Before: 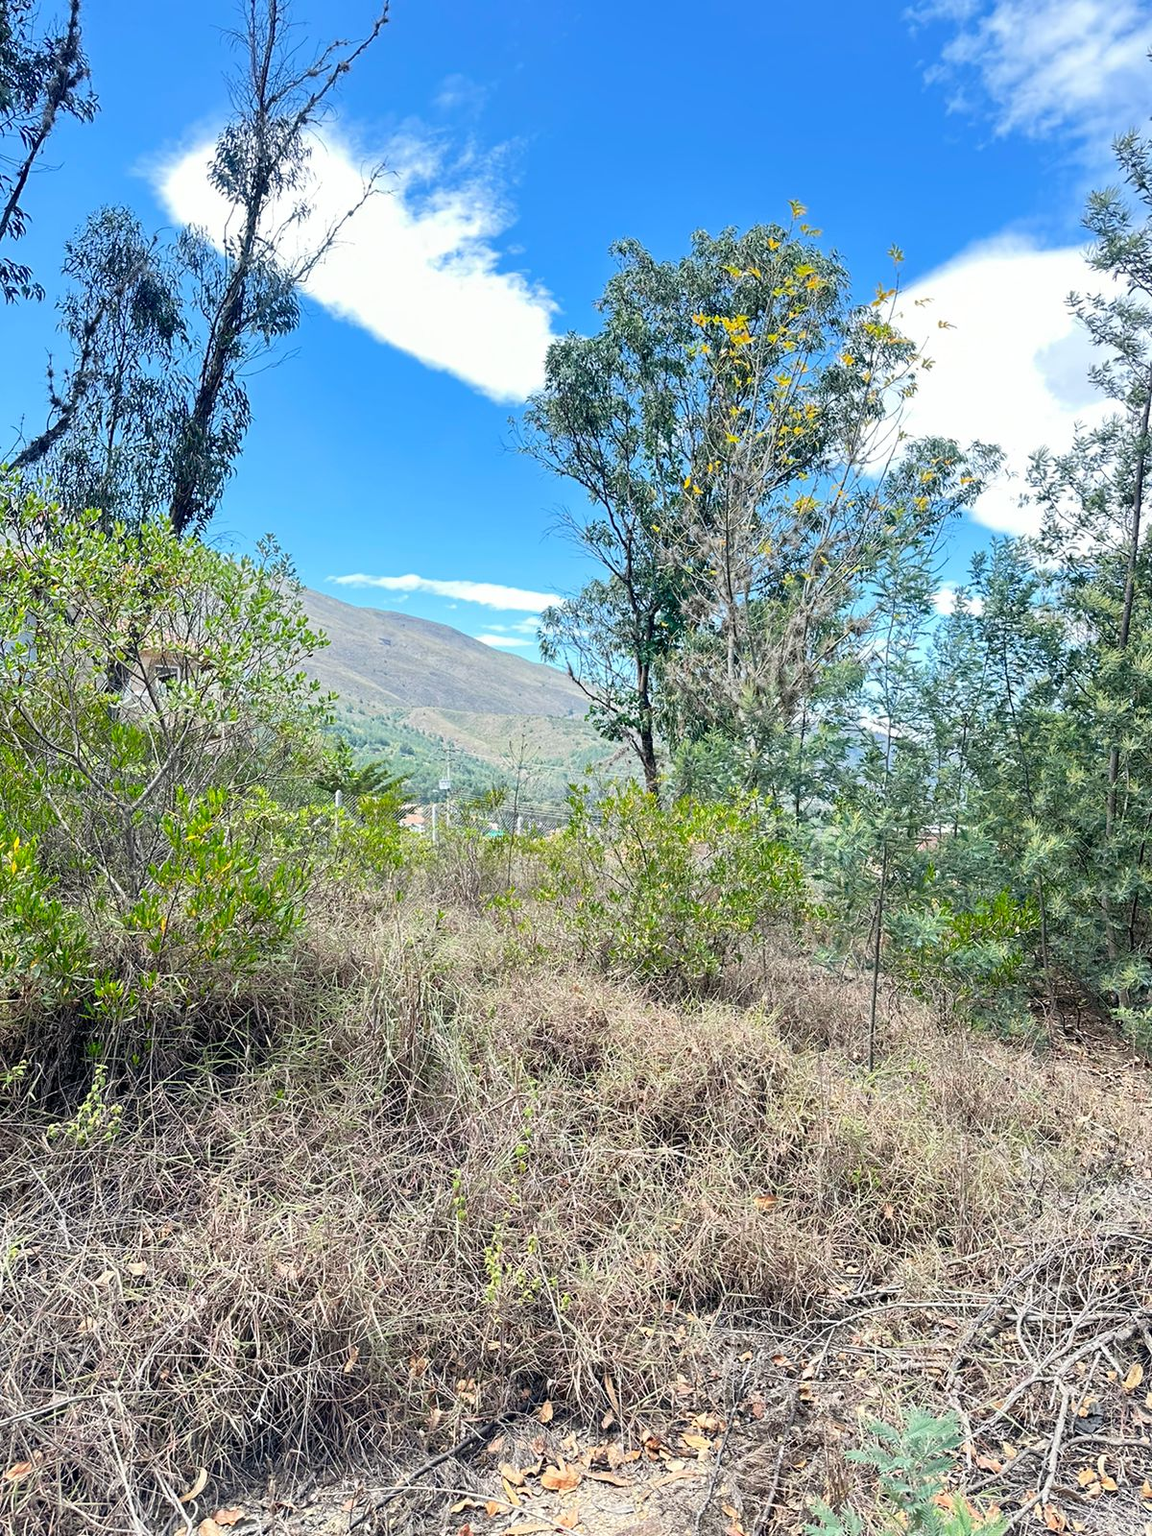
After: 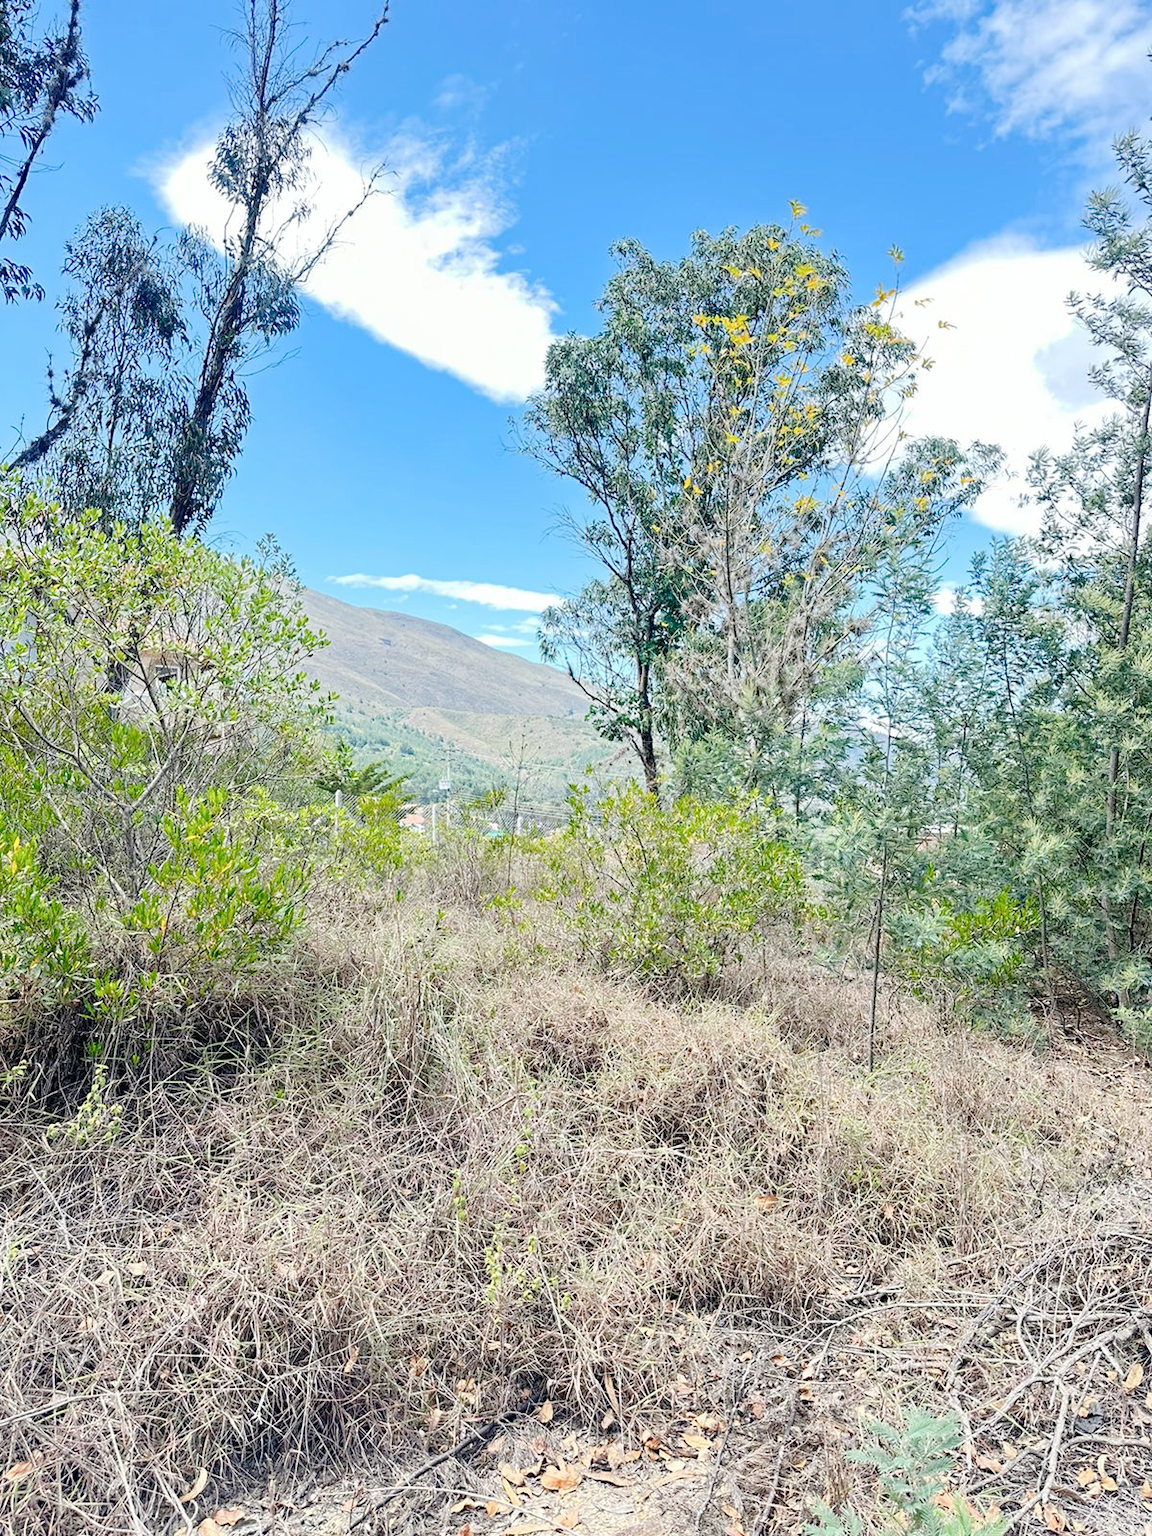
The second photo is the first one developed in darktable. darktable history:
haze removal: compatibility mode true, adaptive false
base curve: curves: ch0 [(0, 0) (0.158, 0.273) (0.879, 0.895) (1, 1)], preserve colors none
